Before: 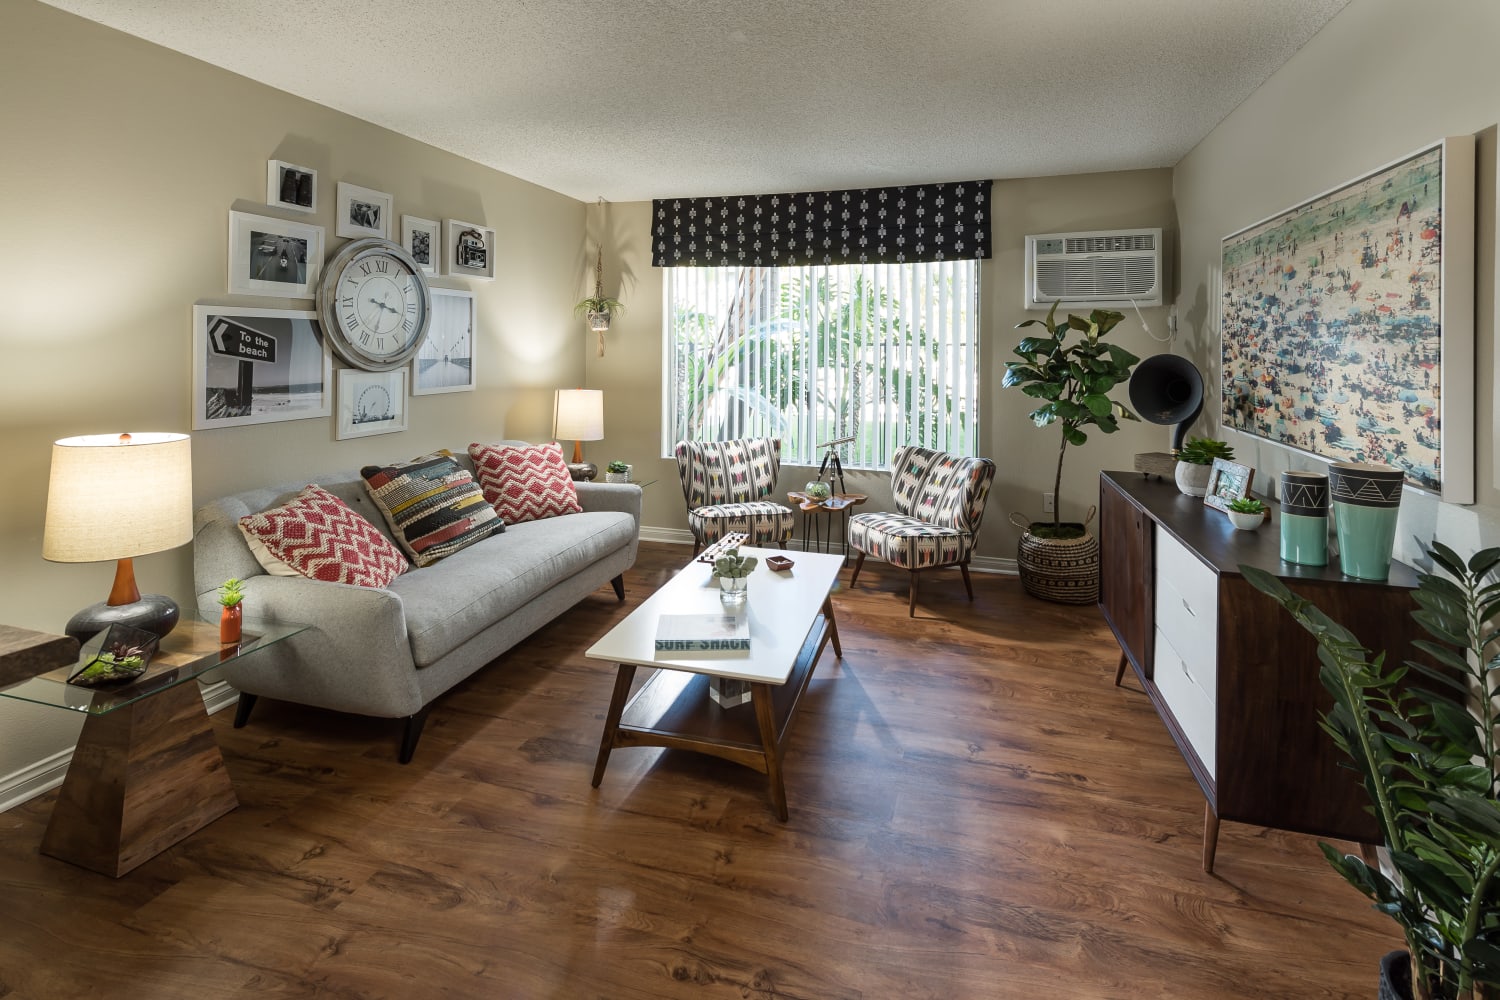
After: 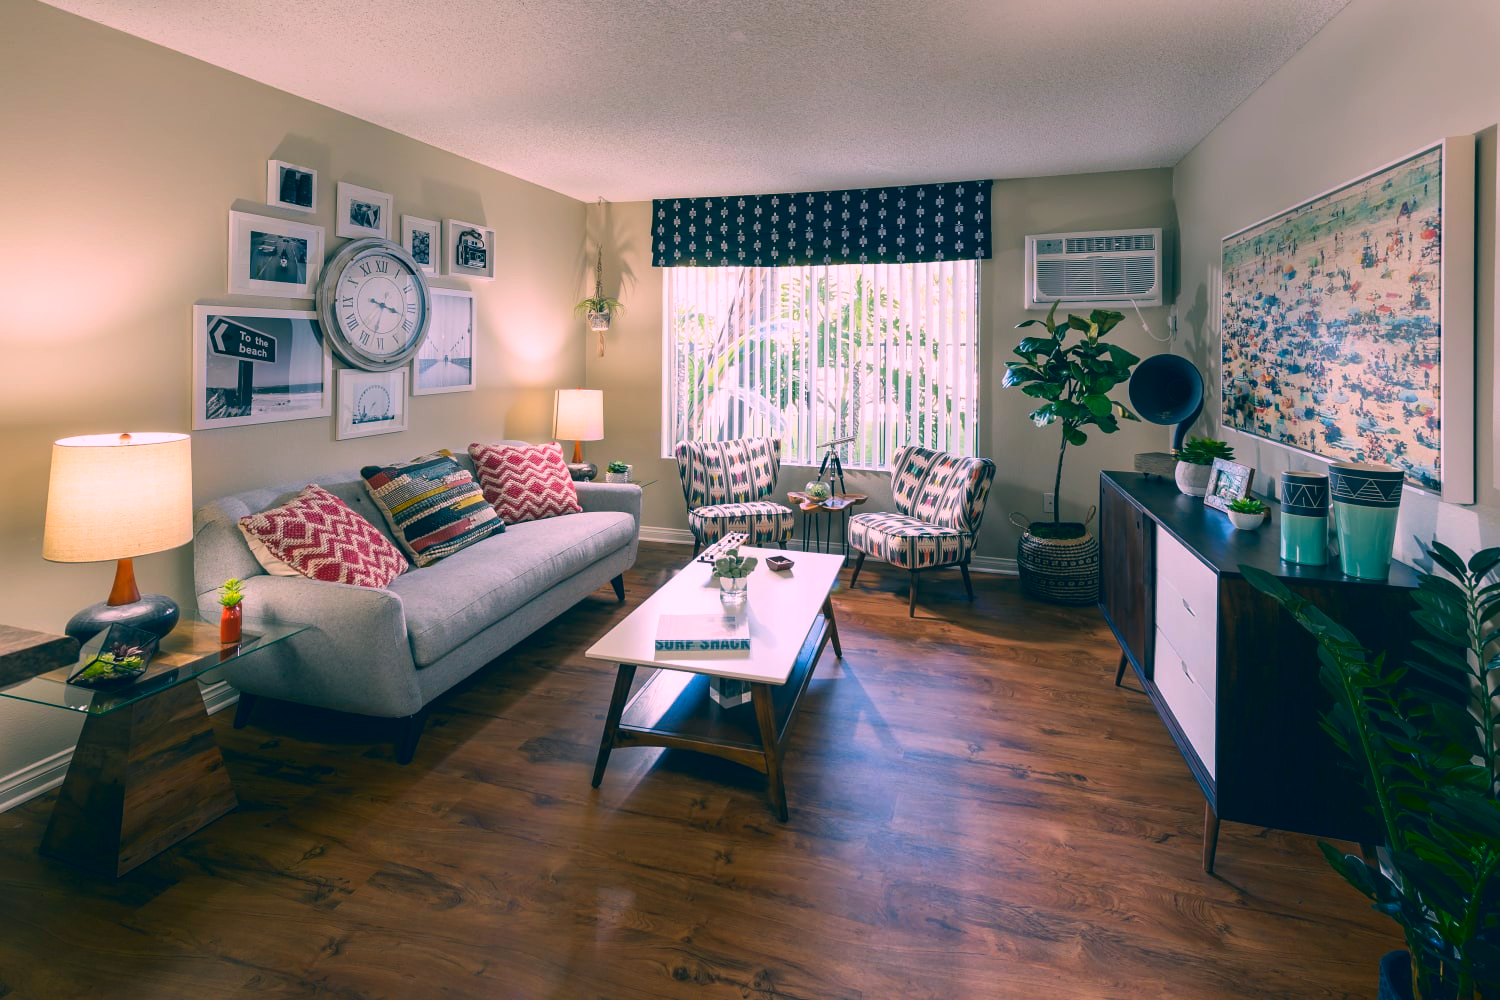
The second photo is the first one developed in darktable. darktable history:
shadows and highlights: shadows -68.79, highlights 36.63, soften with gaussian
color correction: highlights a* 16.78, highlights b* 0.222, shadows a* -15.46, shadows b* -13.92, saturation 1.51
